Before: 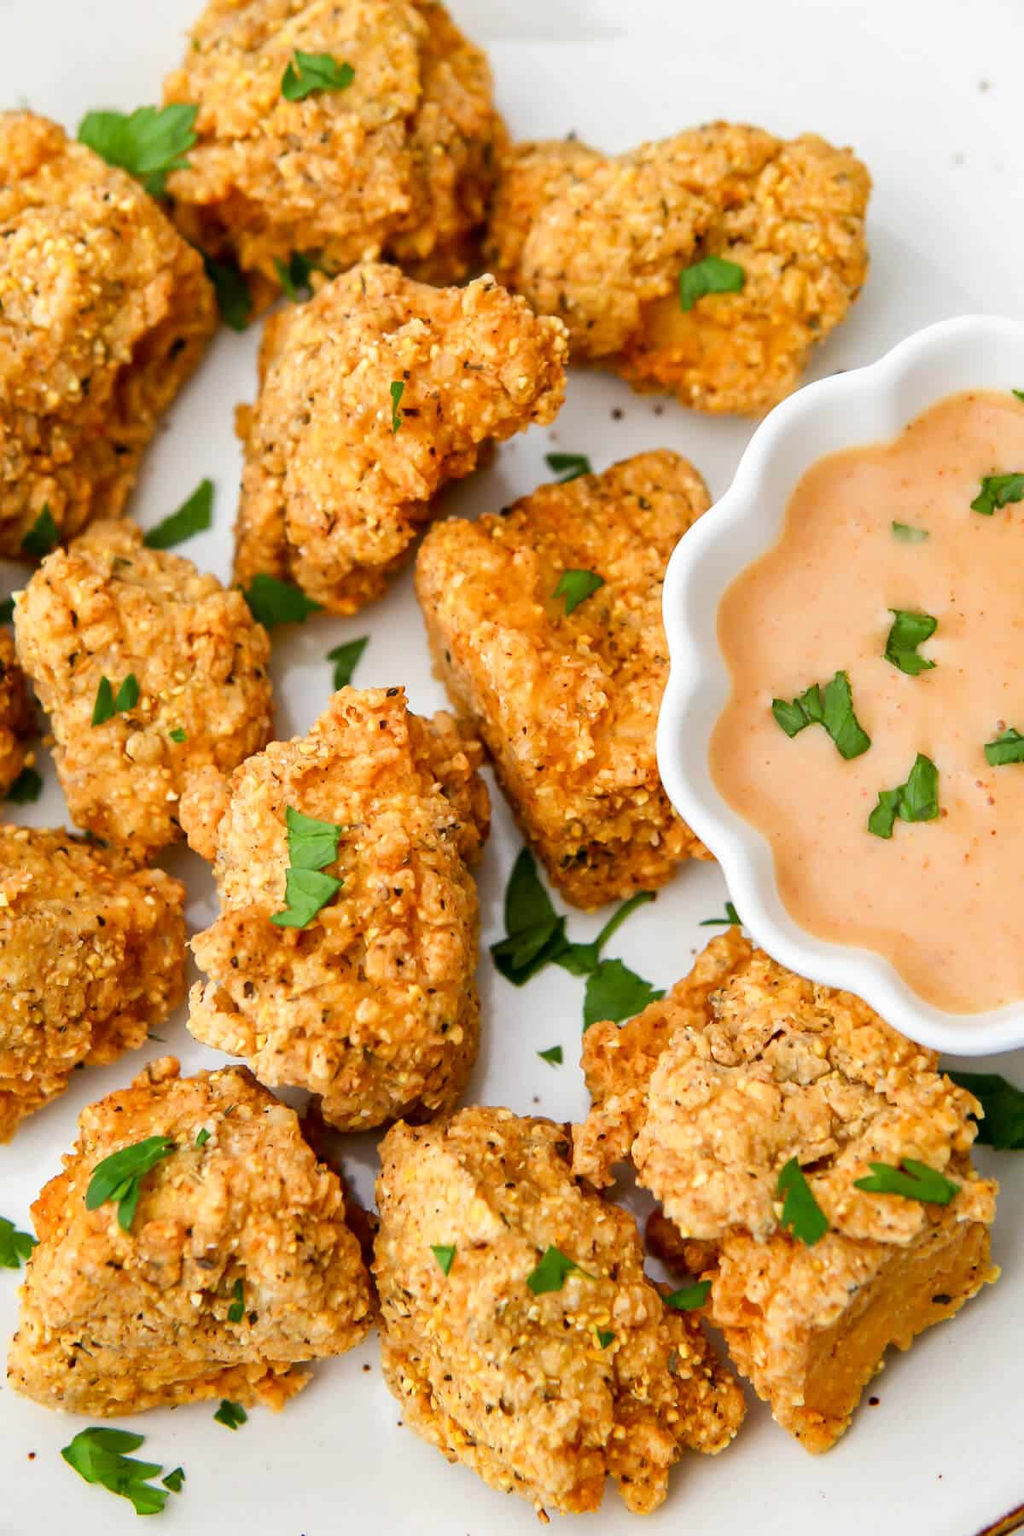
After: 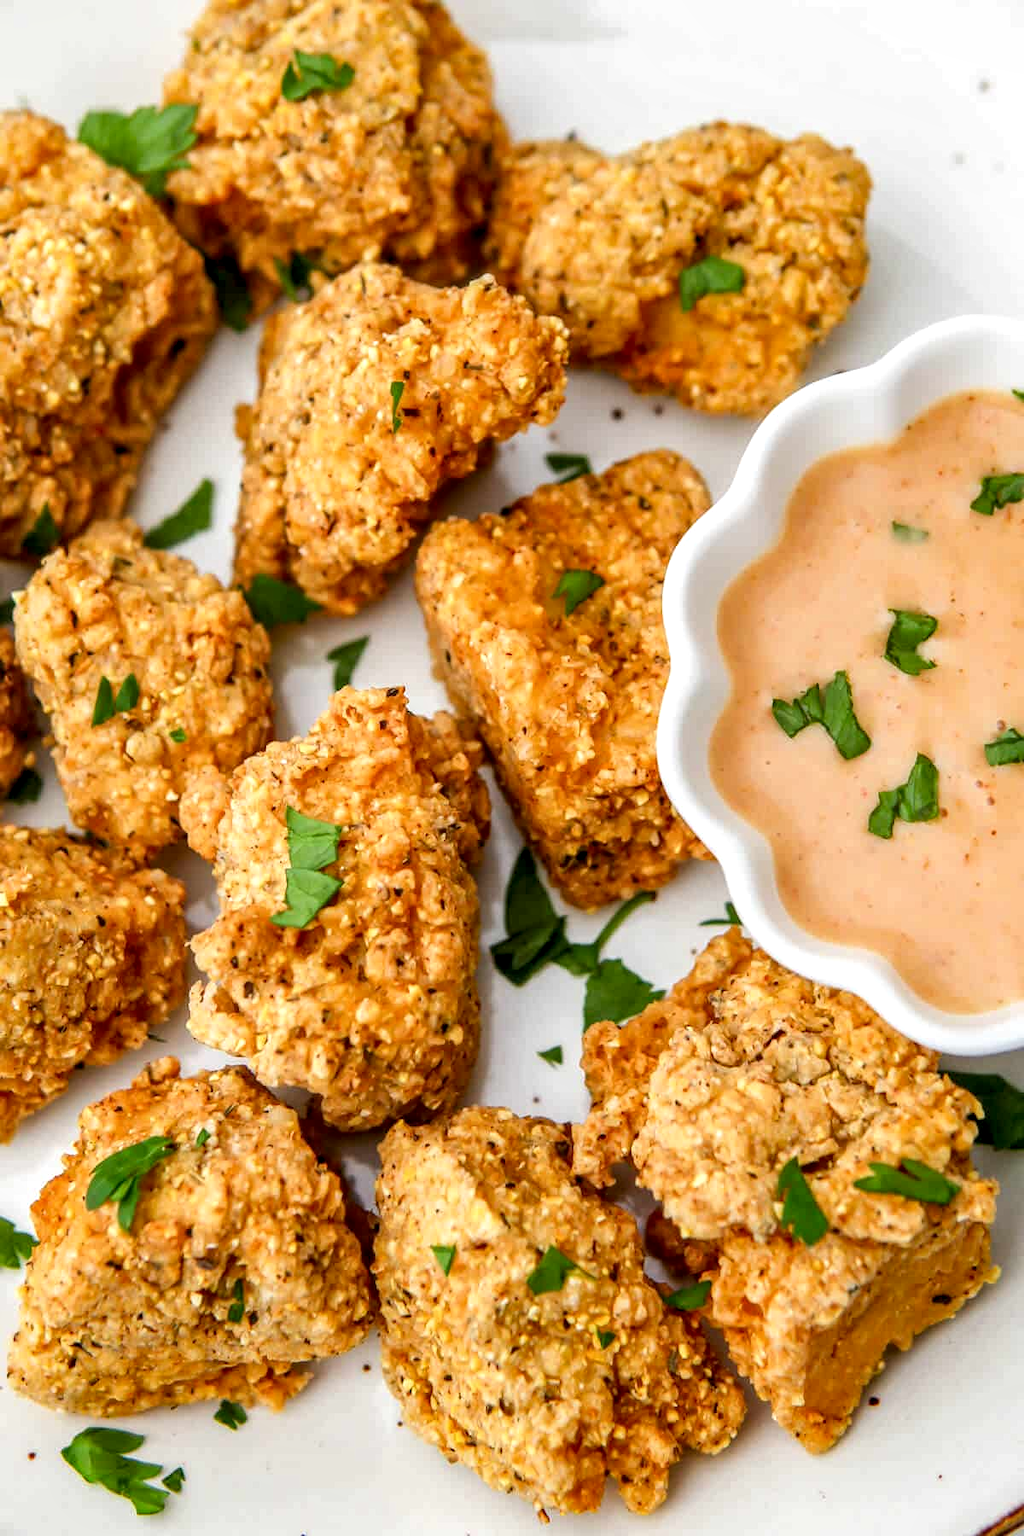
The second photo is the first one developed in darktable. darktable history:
vibrance: vibrance 0%
local contrast: highlights 61%, detail 143%, midtone range 0.428
